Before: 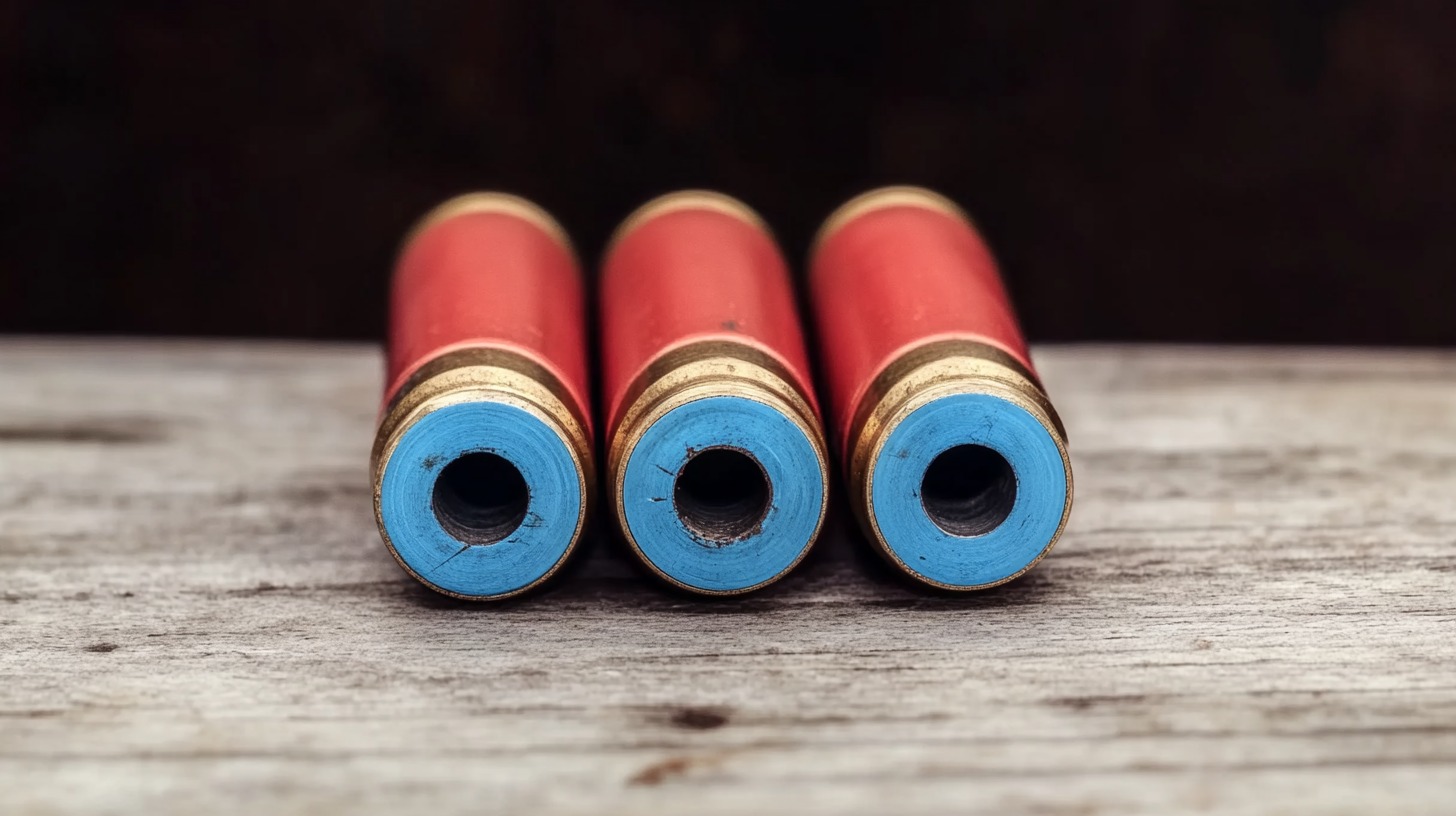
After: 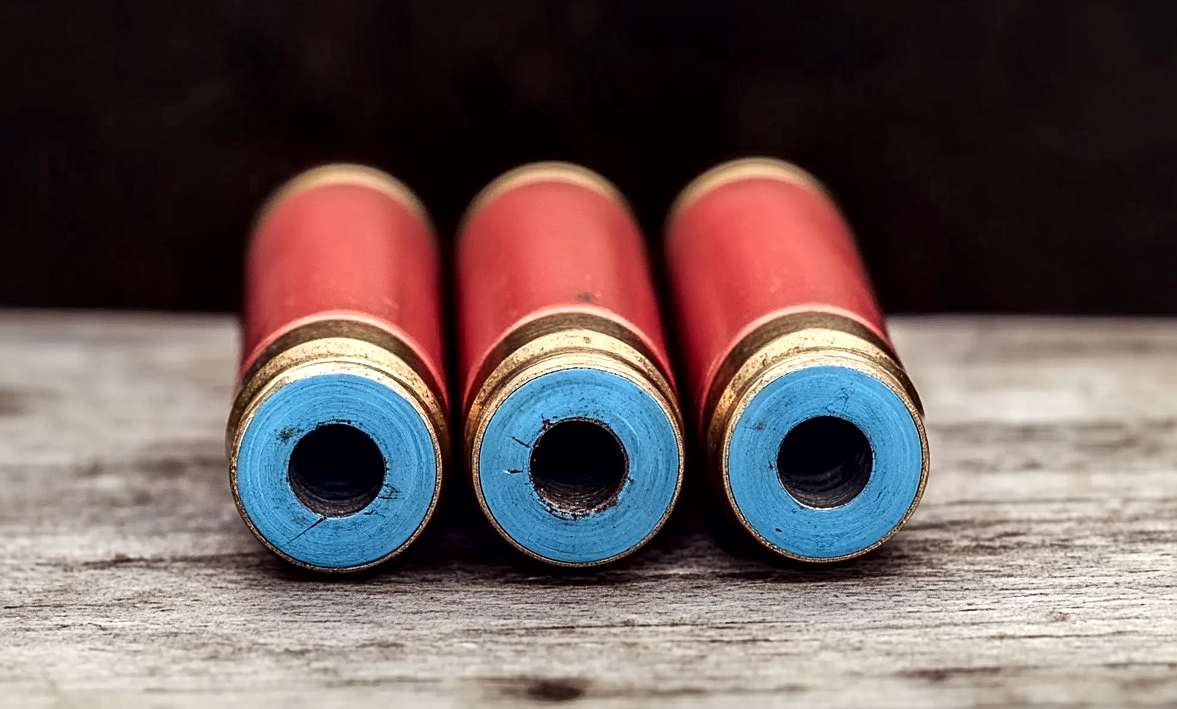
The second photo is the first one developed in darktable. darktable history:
crop: left 9.929%, top 3.475%, right 9.188%, bottom 9.529%
local contrast: mode bilateral grid, contrast 100, coarseness 100, detail 165%, midtone range 0.2
sharpen: radius 1.967
